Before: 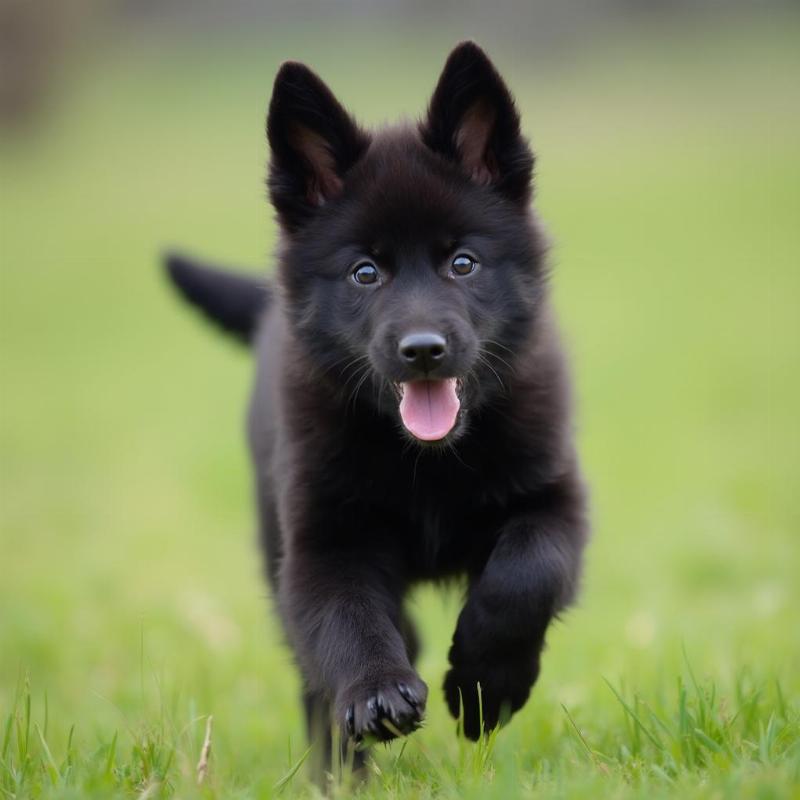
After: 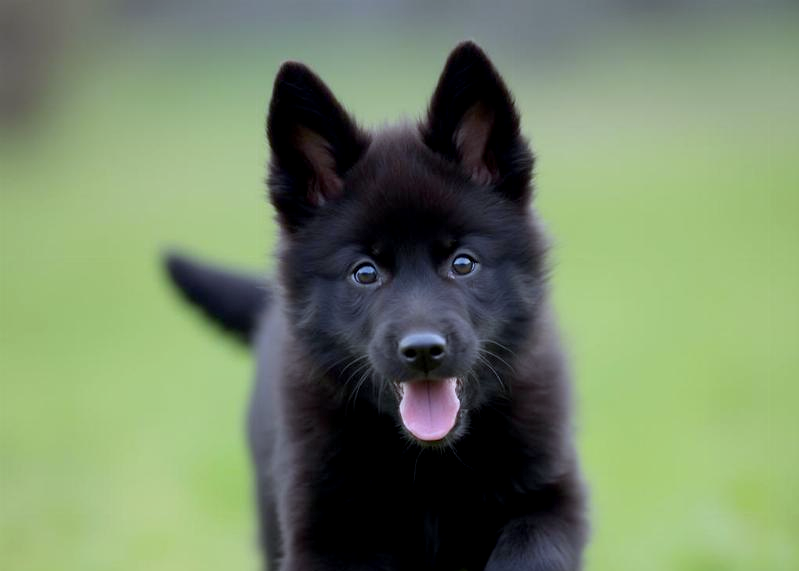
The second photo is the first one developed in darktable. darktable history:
exposure: black level correction 0.004, exposure 0.014 EV, compensate highlight preservation false
white balance: red 0.924, blue 1.095
crop: bottom 28.576%
